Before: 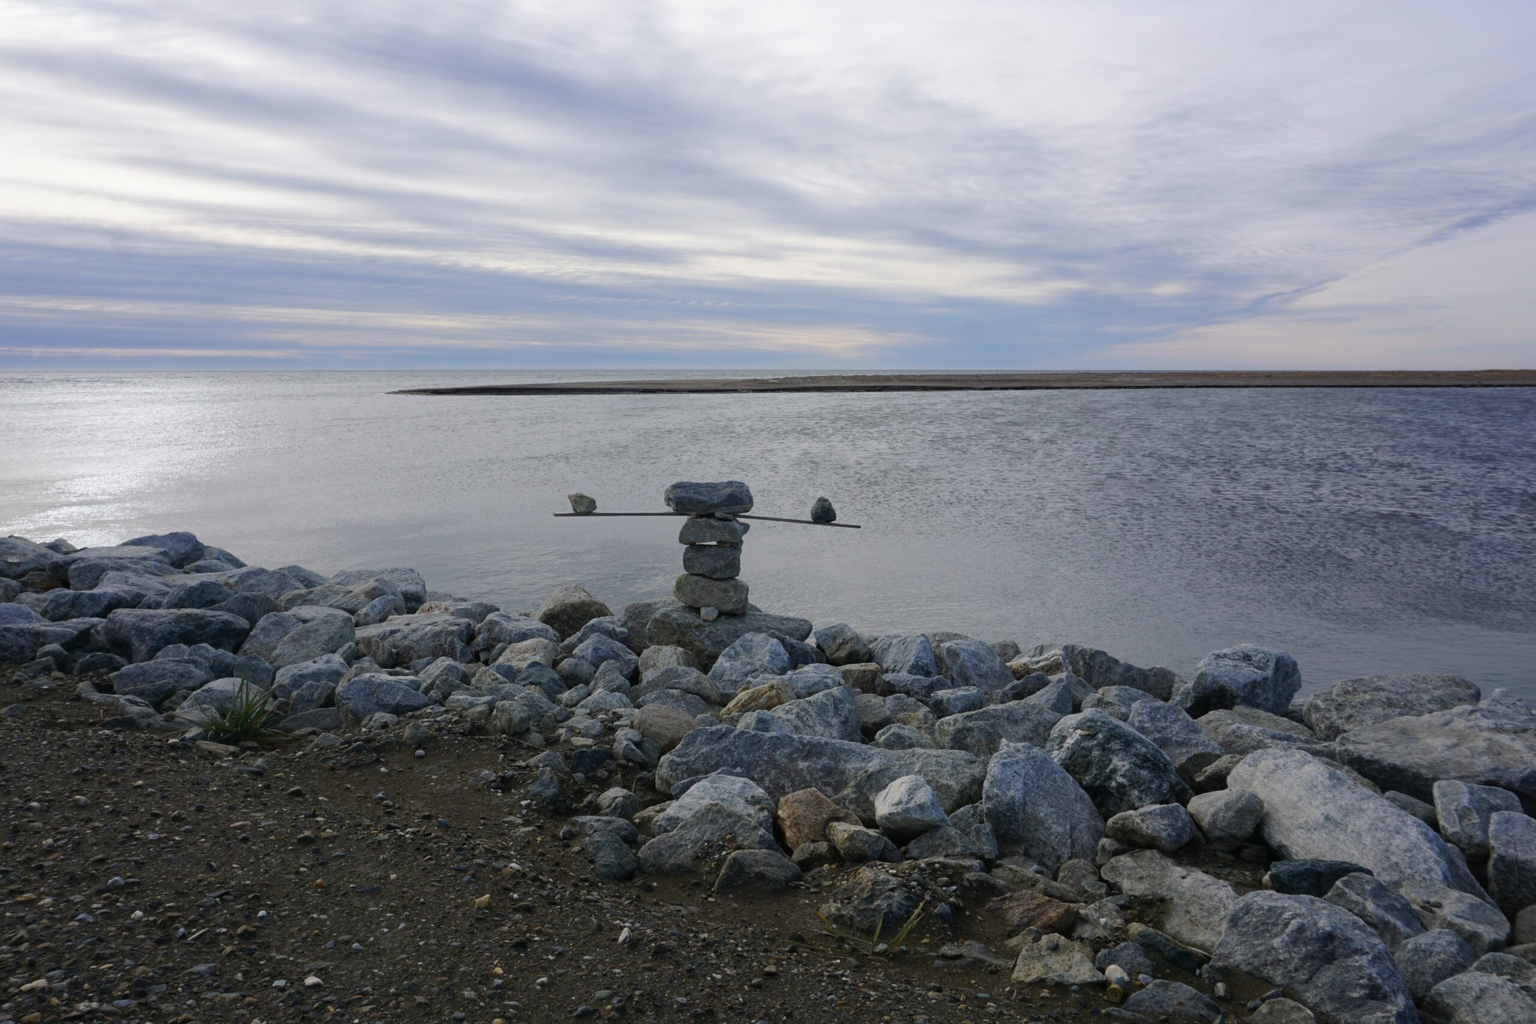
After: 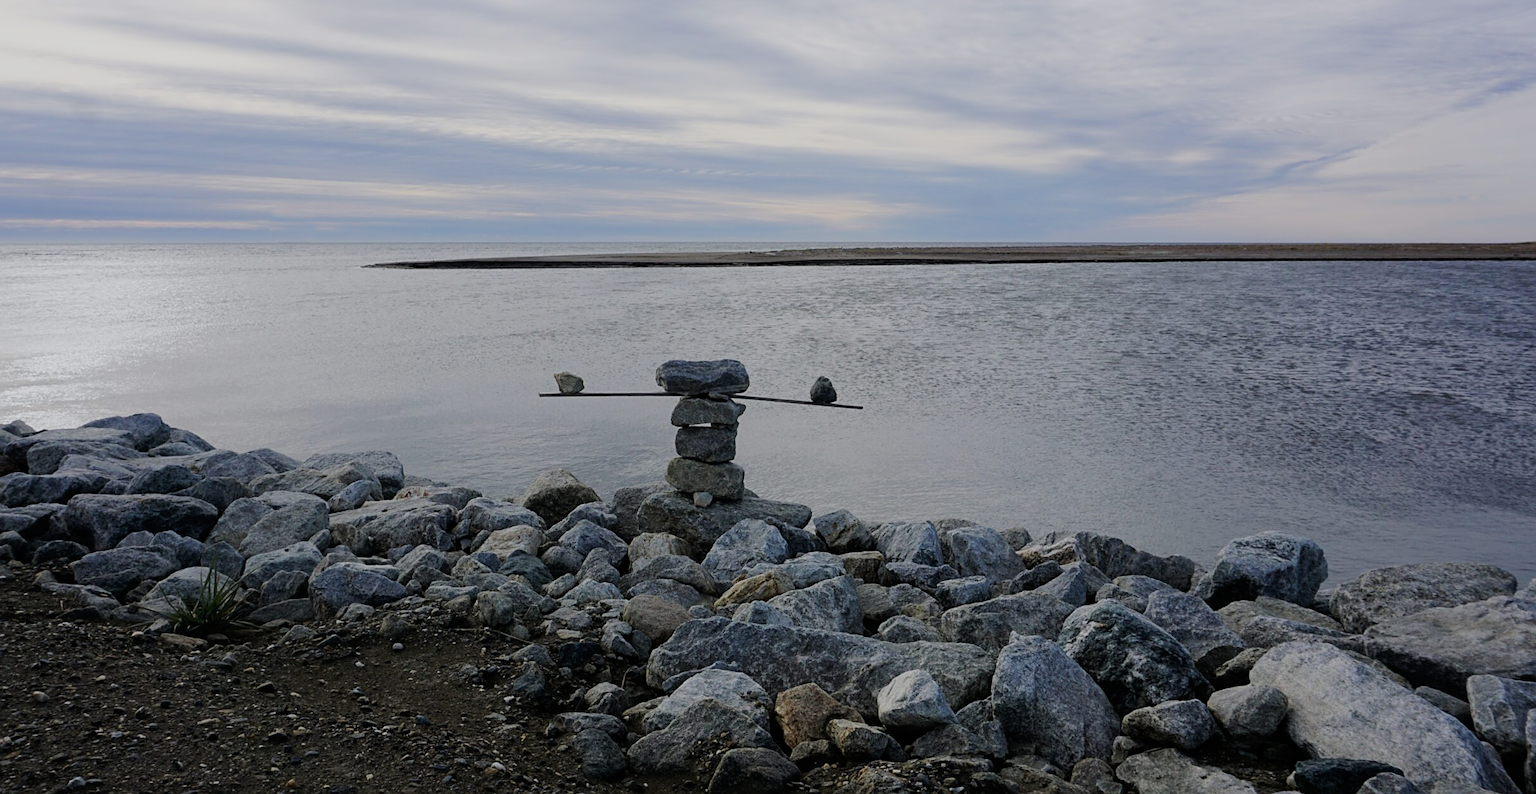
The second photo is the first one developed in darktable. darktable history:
filmic rgb: black relative exposure -7.65 EV, white relative exposure 4.56 EV, hardness 3.61, contrast 1.06
sharpen: on, module defaults
crop and rotate: left 2.842%, top 13.732%, right 2.356%, bottom 12.671%
